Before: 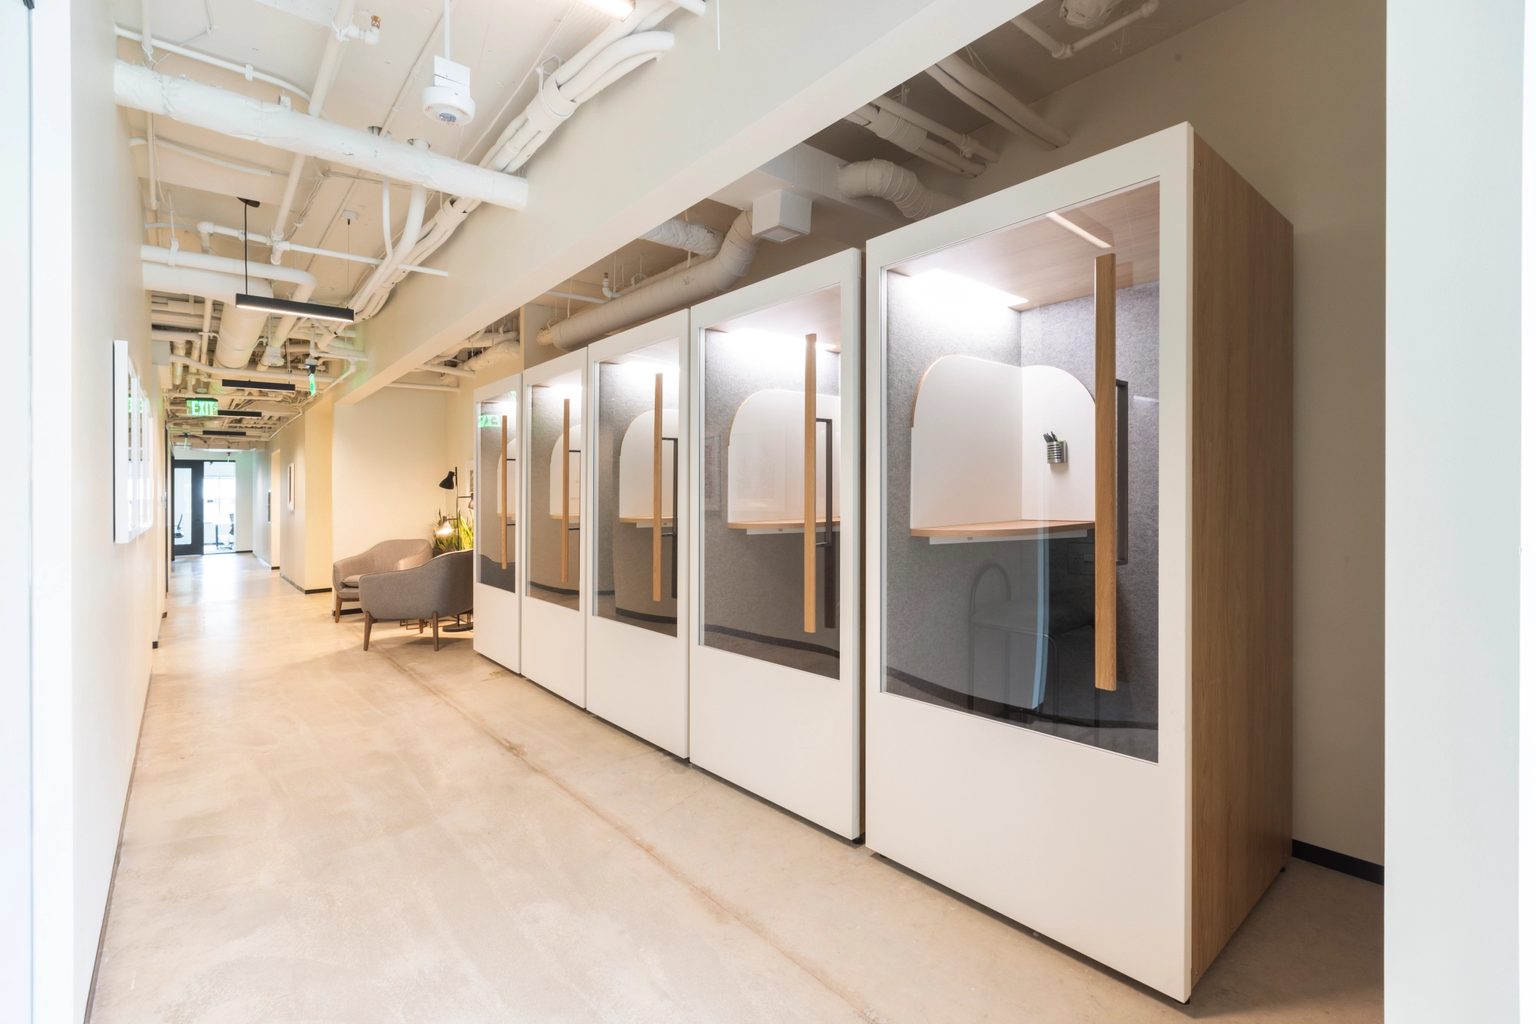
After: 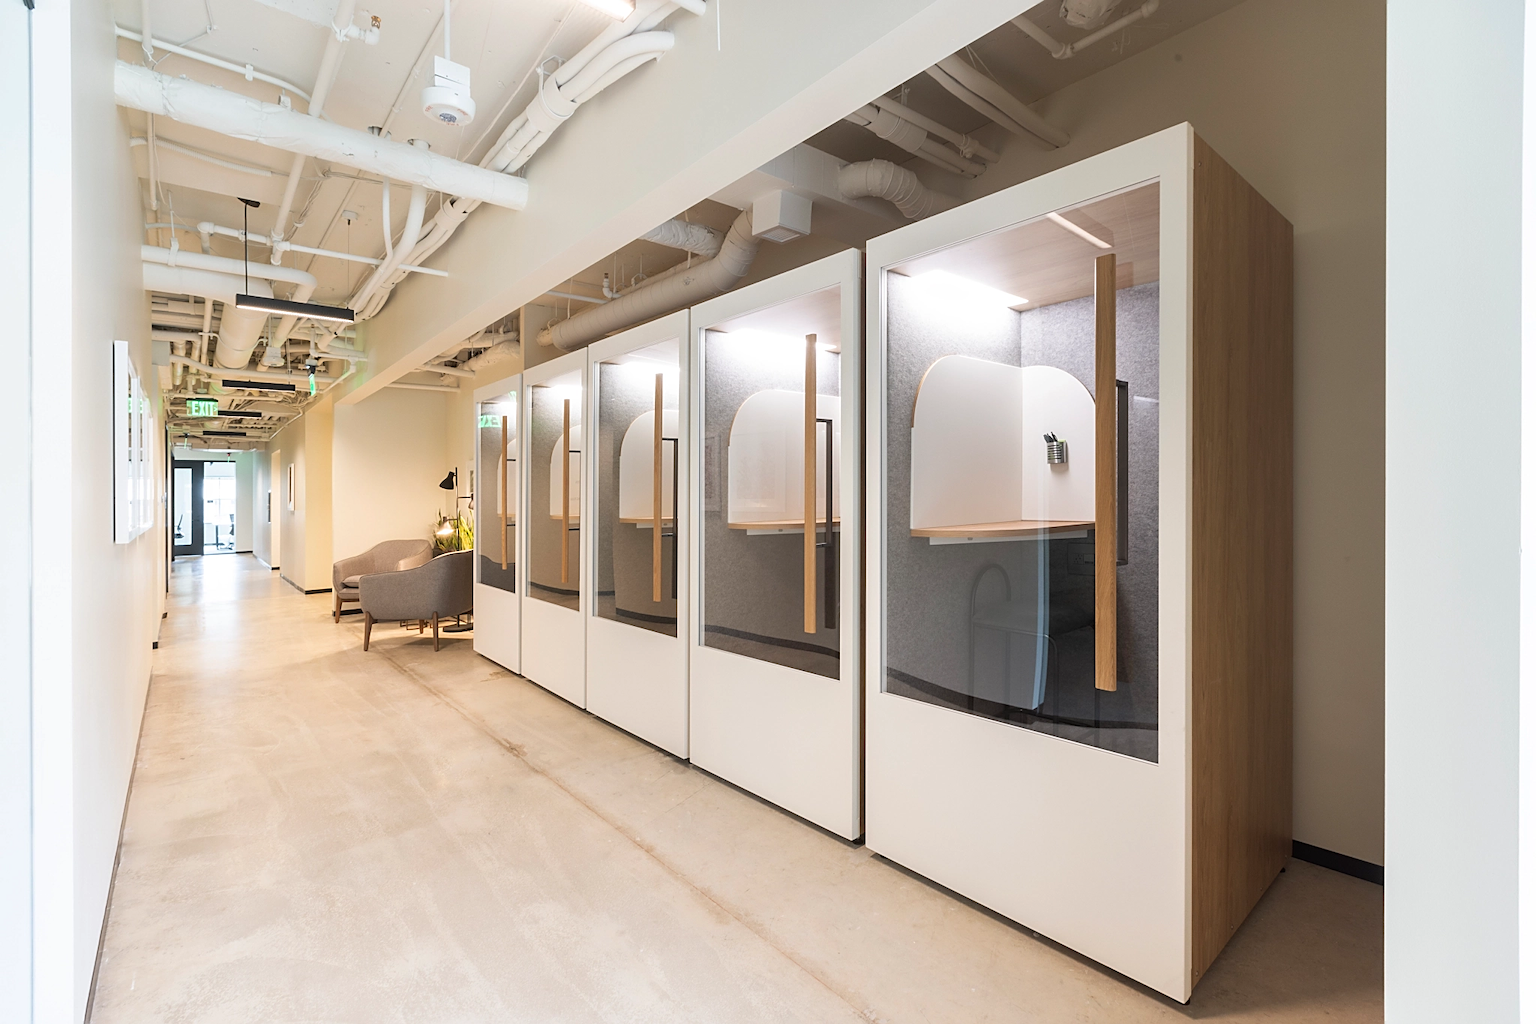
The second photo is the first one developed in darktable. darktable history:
sharpen: on, module defaults
base curve: curves: ch0 [(0, 0) (0.303, 0.277) (1, 1)]
